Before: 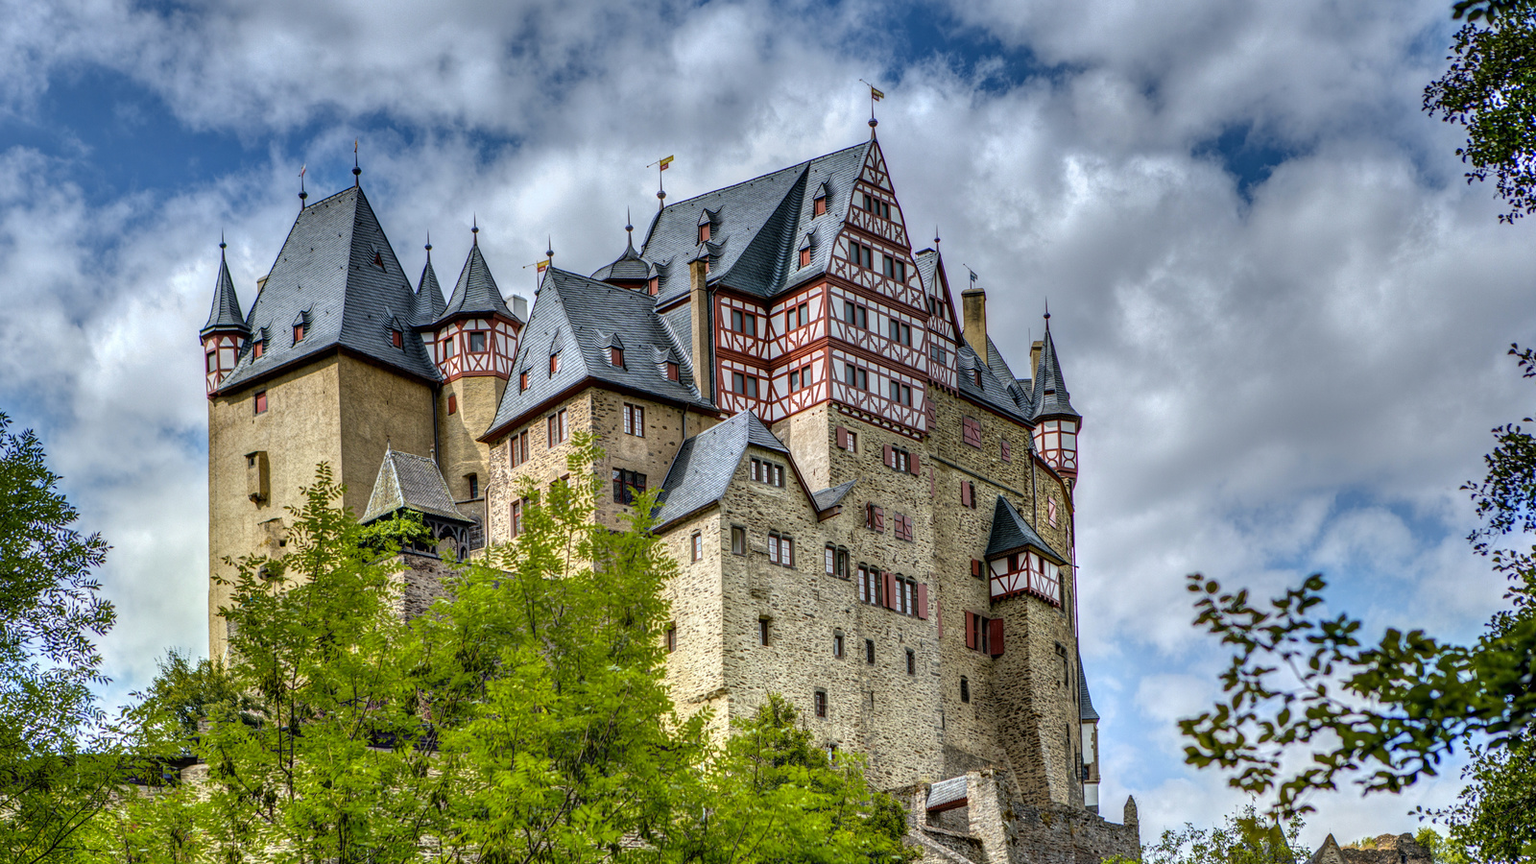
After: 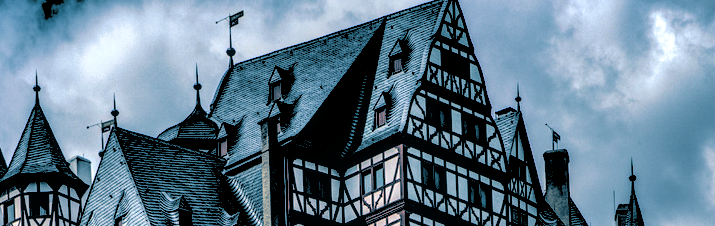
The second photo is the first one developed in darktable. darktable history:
local contrast: detail 130%
crop: left 28.64%, top 16.832%, right 26.637%, bottom 58.055%
rgb levels: levels [[0.013, 0.434, 0.89], [0, 0.5, 1], [0, 0.5, 1]]
split-toning: shadows › hue 212.4°, balance -70
exposure: black level correction 0.1, exposure -0.092 EV, compensate highlight preservation false
